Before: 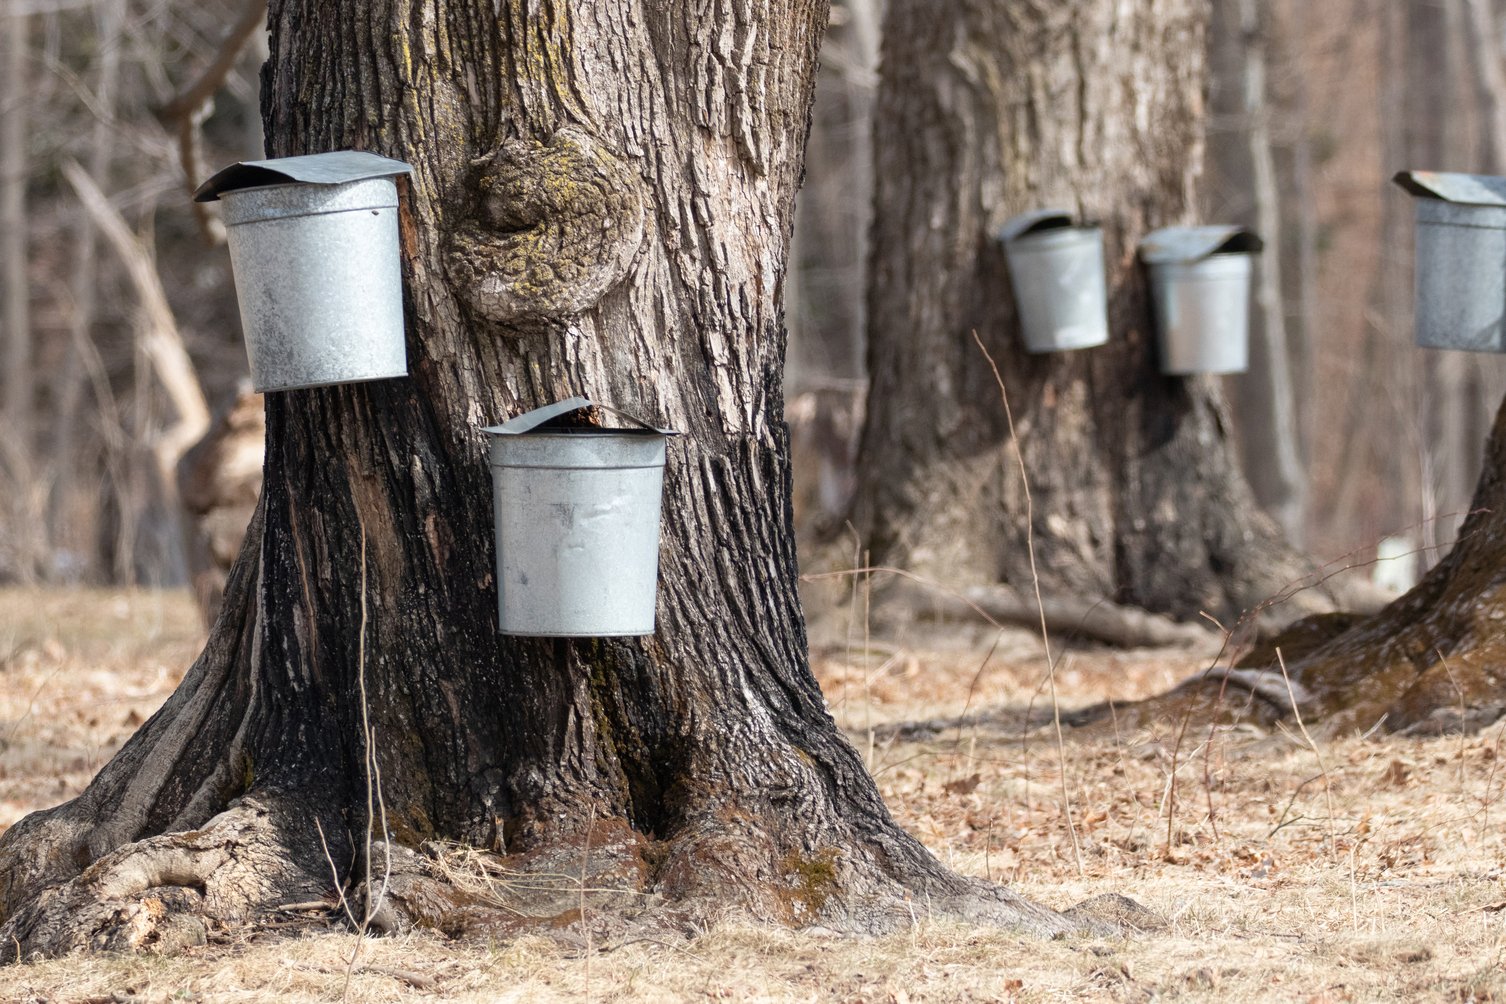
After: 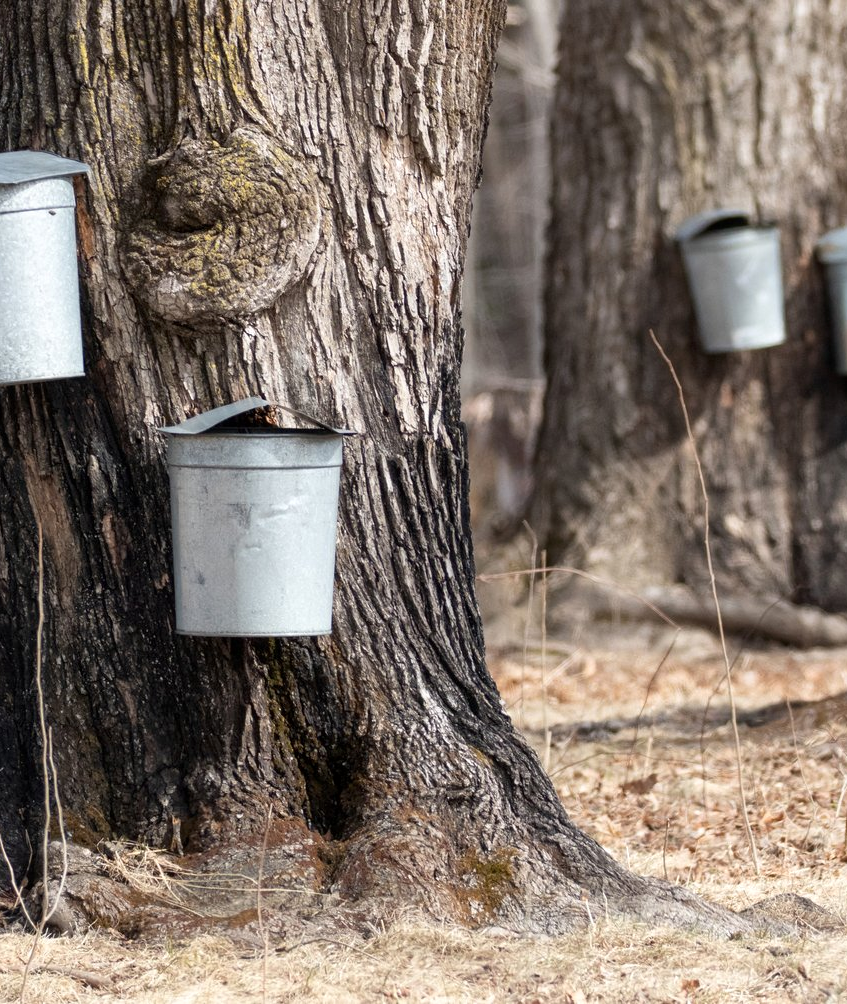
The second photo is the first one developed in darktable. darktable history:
crop: left 21.496%, right 22.254%
local contrast: mode bilateral grid, contrast 20, coarseness 50, detail 120%, midtone range 0.2
